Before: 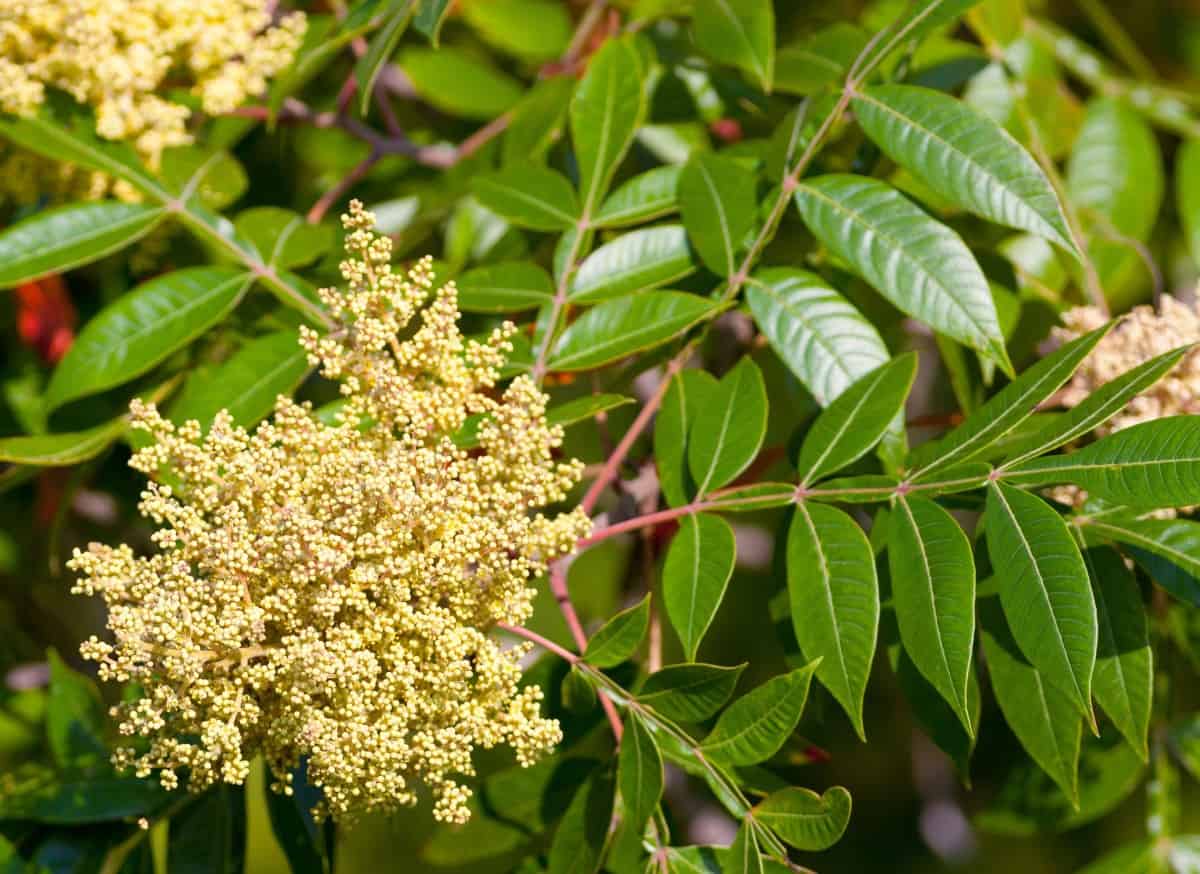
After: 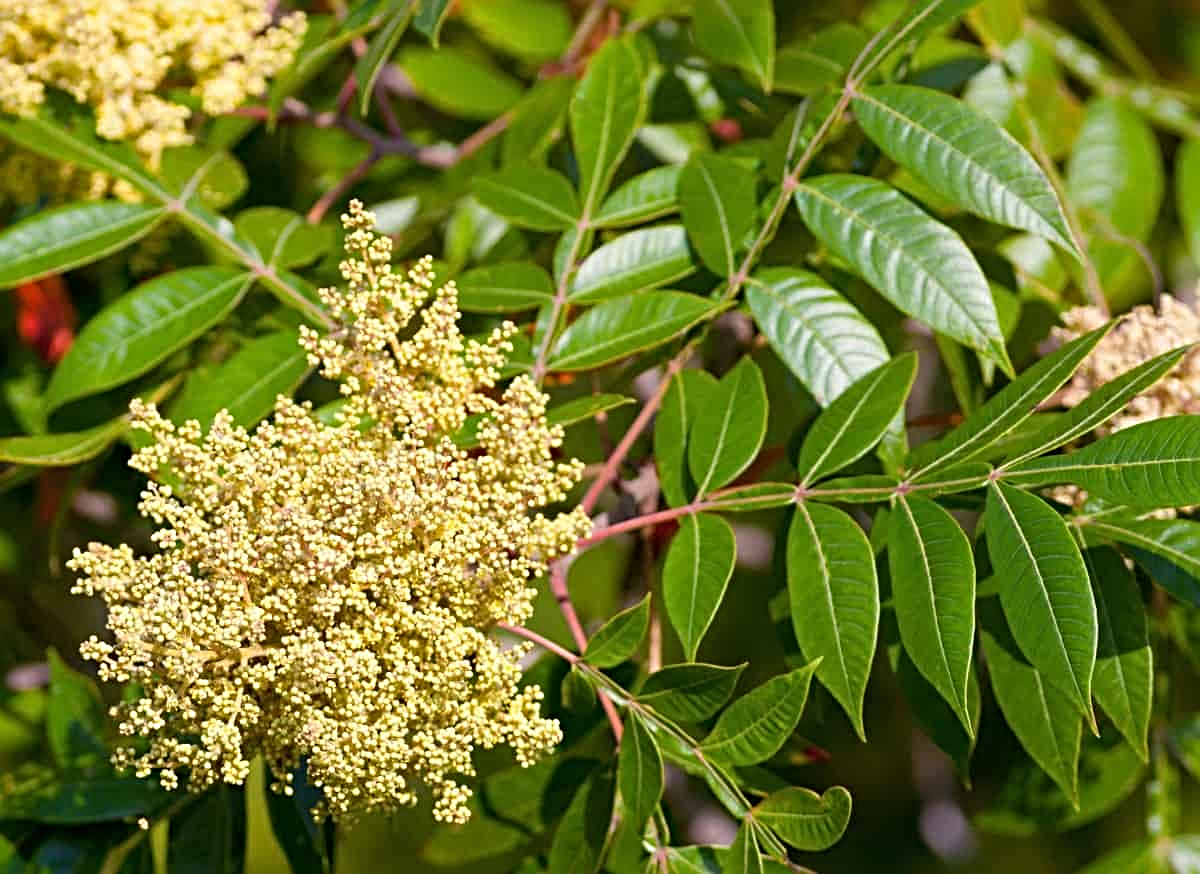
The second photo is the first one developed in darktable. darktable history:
sharpen: radius 3.984
